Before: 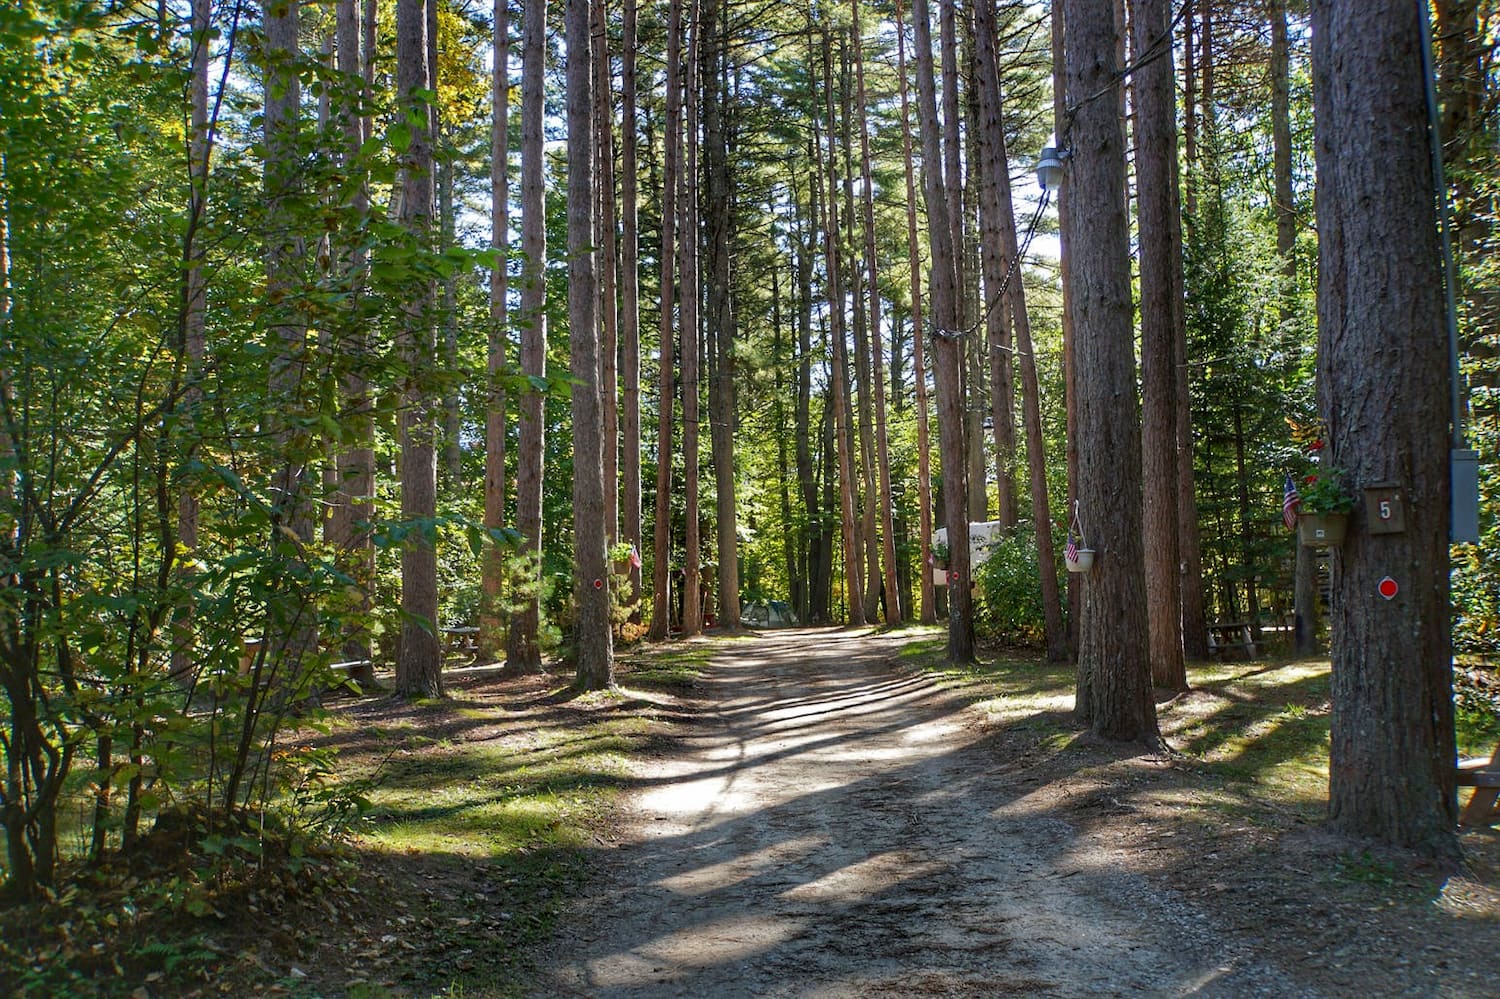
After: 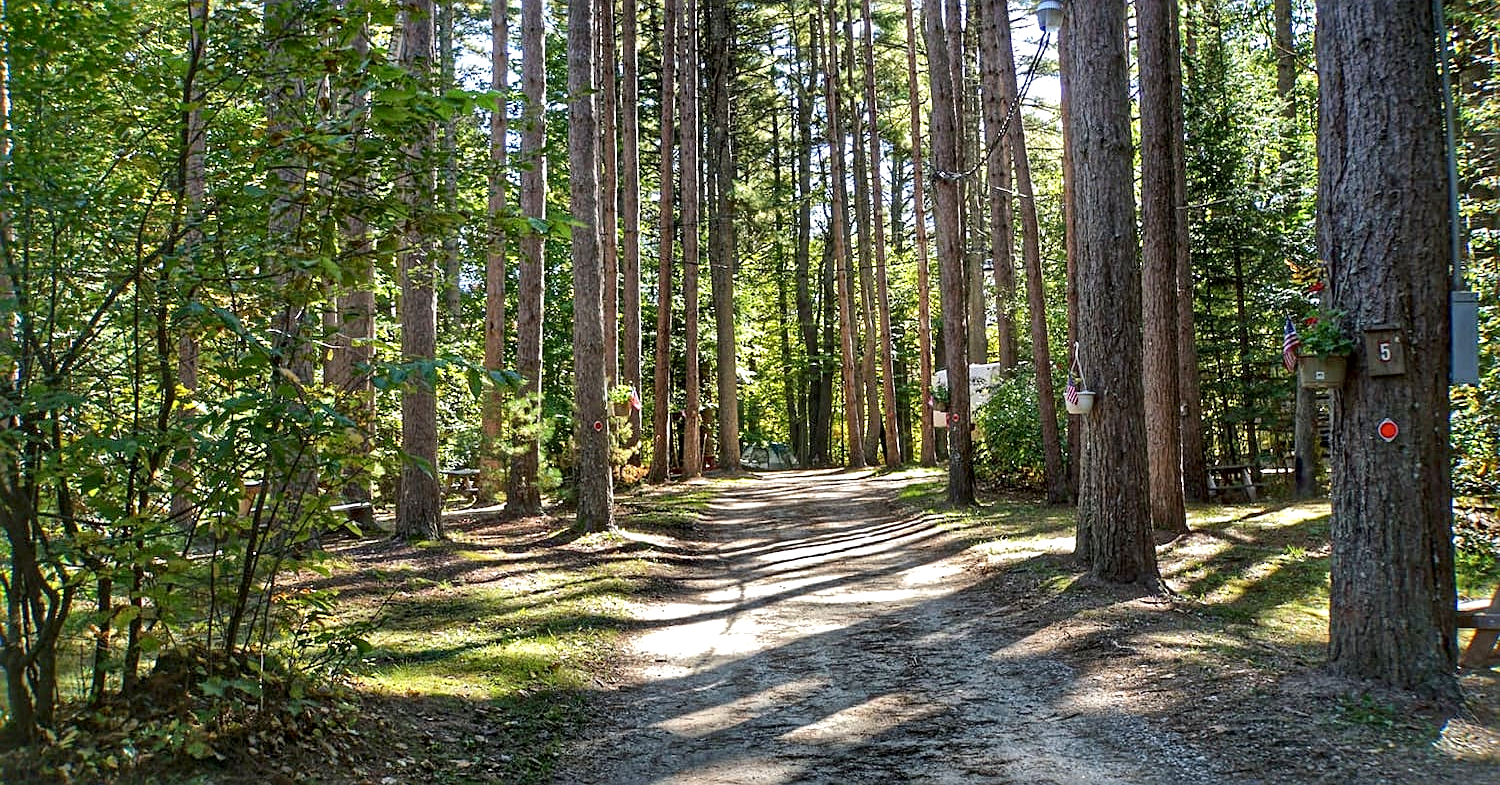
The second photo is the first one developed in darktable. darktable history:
exposure: black level correction 0.001, exposure 0.499 EV, compensate highlight preservation false
crop and rotate: top 15.846%, bottom 5.512%
local contrast: mode bilateral grid, contrast 21, coarseness 20, detail 150%, midtone range 0.2
sharpen: radius 2.132, amount 0.384, threshold 0.133
